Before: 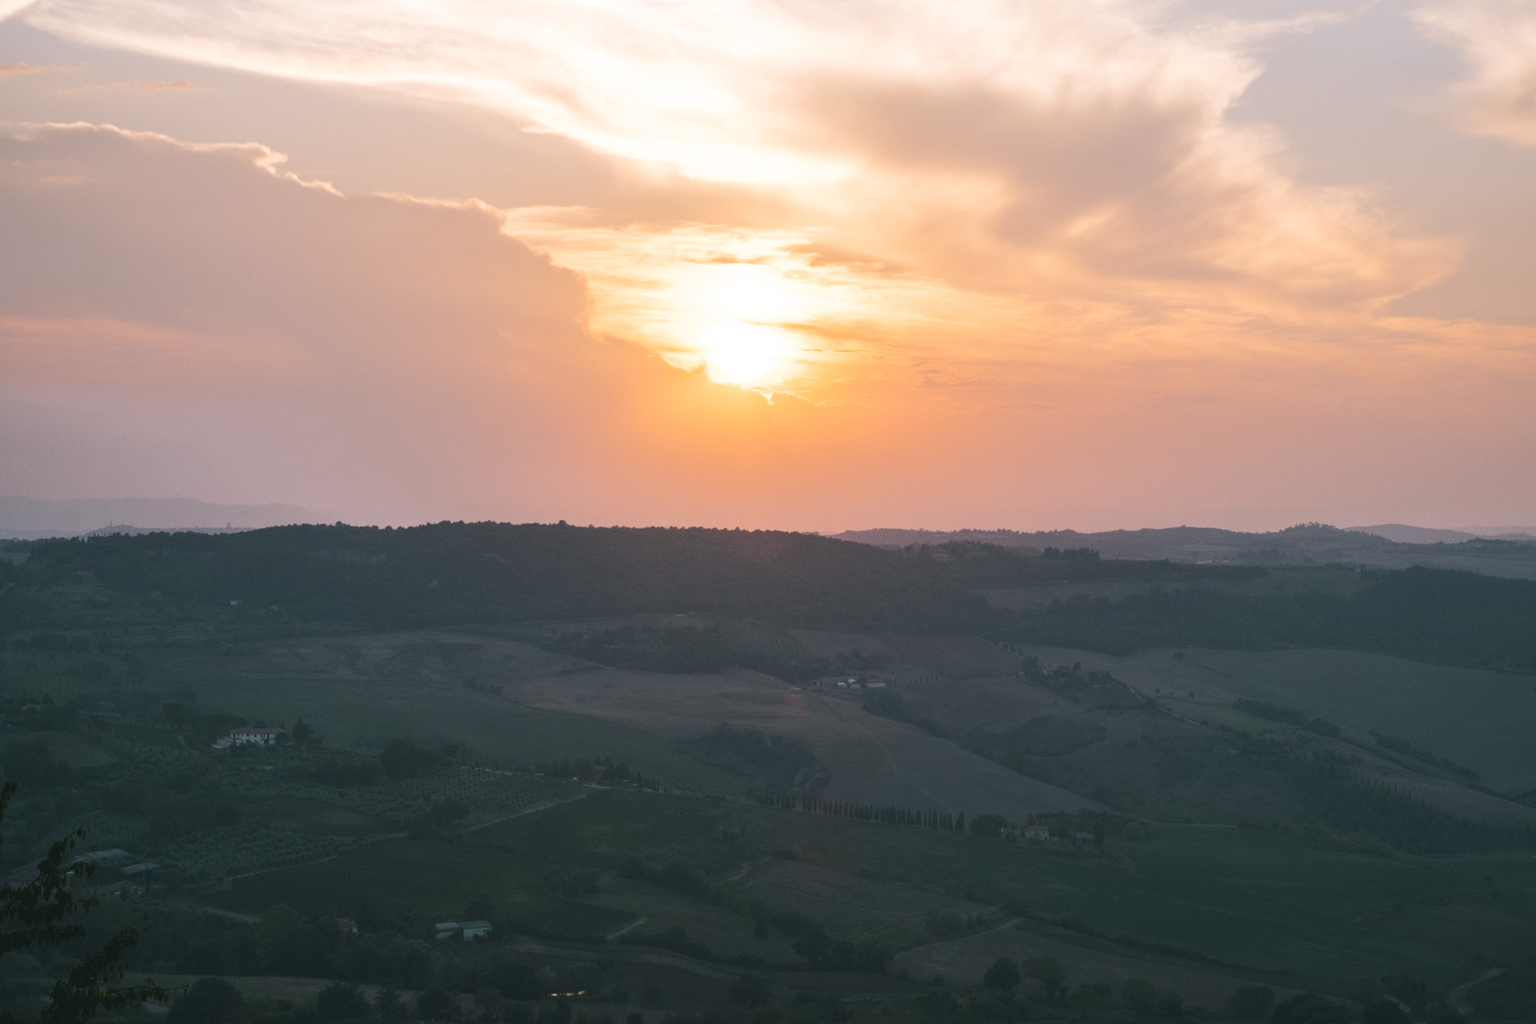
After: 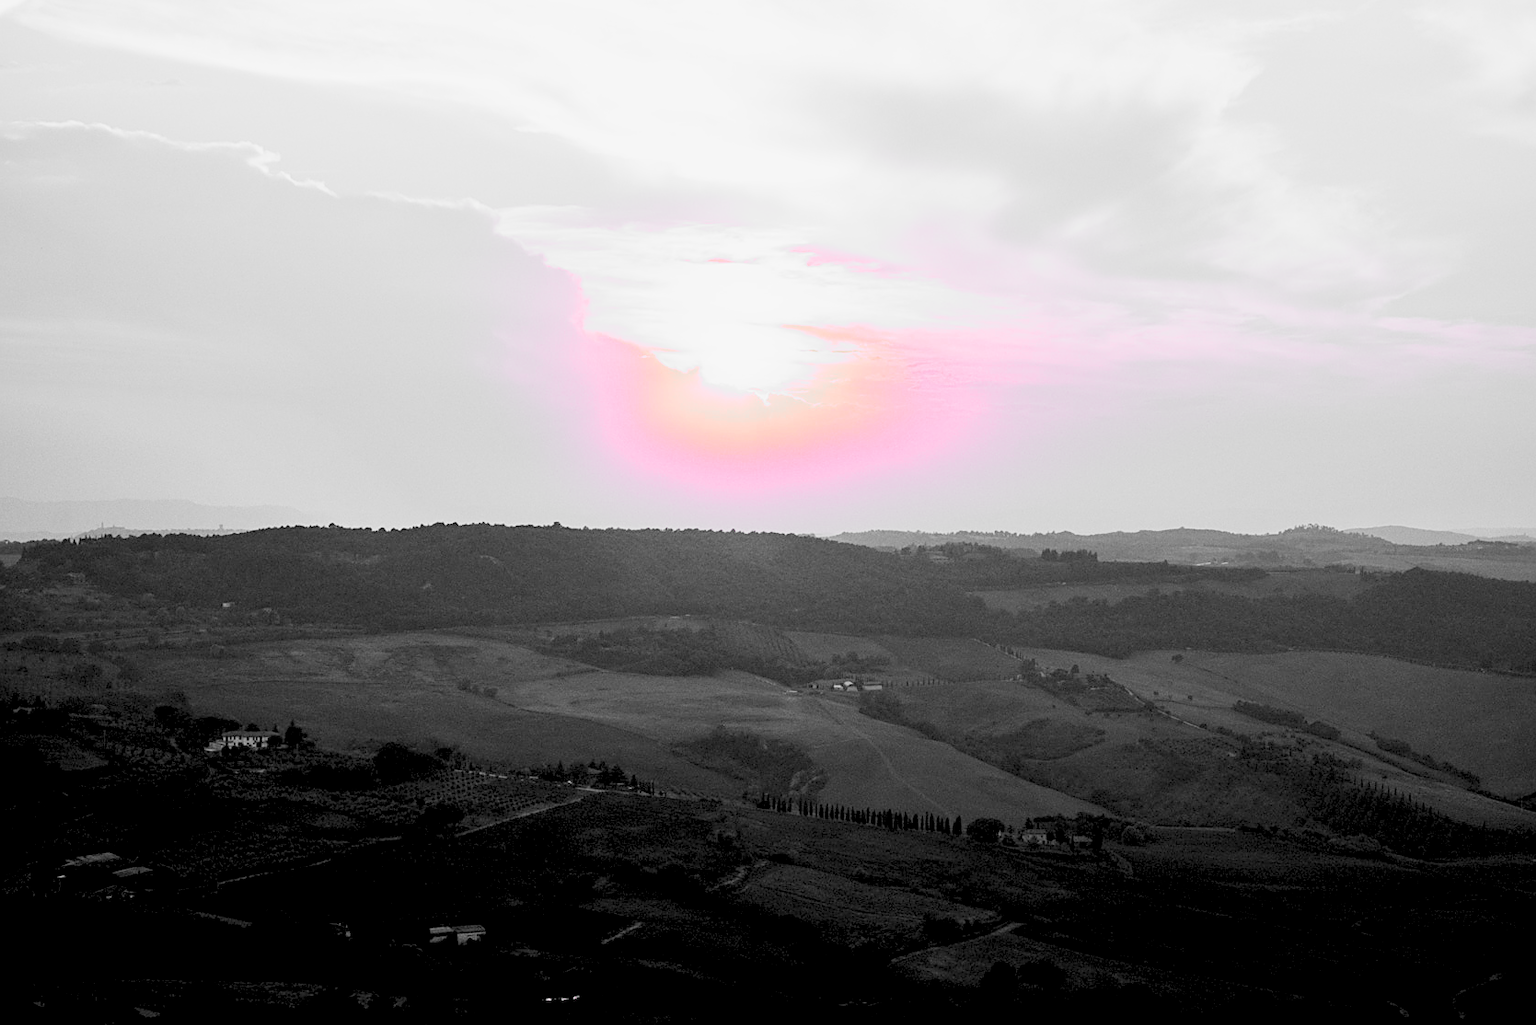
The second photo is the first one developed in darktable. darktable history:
levels: levels [0.093, 0.434, 0.988]
crop and rotate: left 0.614%, top 0.179%, bottom 0.309%
white balance: red 0.98, blue 1.61
color zones: curves: ch1 [(0, 0.831) (0.08, 0.771) (0.157, 0.268) (0.241, 0.207) (0.562, -0.005) (0.714, -0.013) (0.876, 0.01) (1, 0.831)]
sigmoid: contrast 2, skew -0.2, preserve hue 0%, red attenuation 0.1, red rotation 0.035, green attenuation 0.1, green rotation -0.017, blue attenuation 0.15, blue rotation -0.052, base primaries Rec2020
sharpen: on, module defaults
